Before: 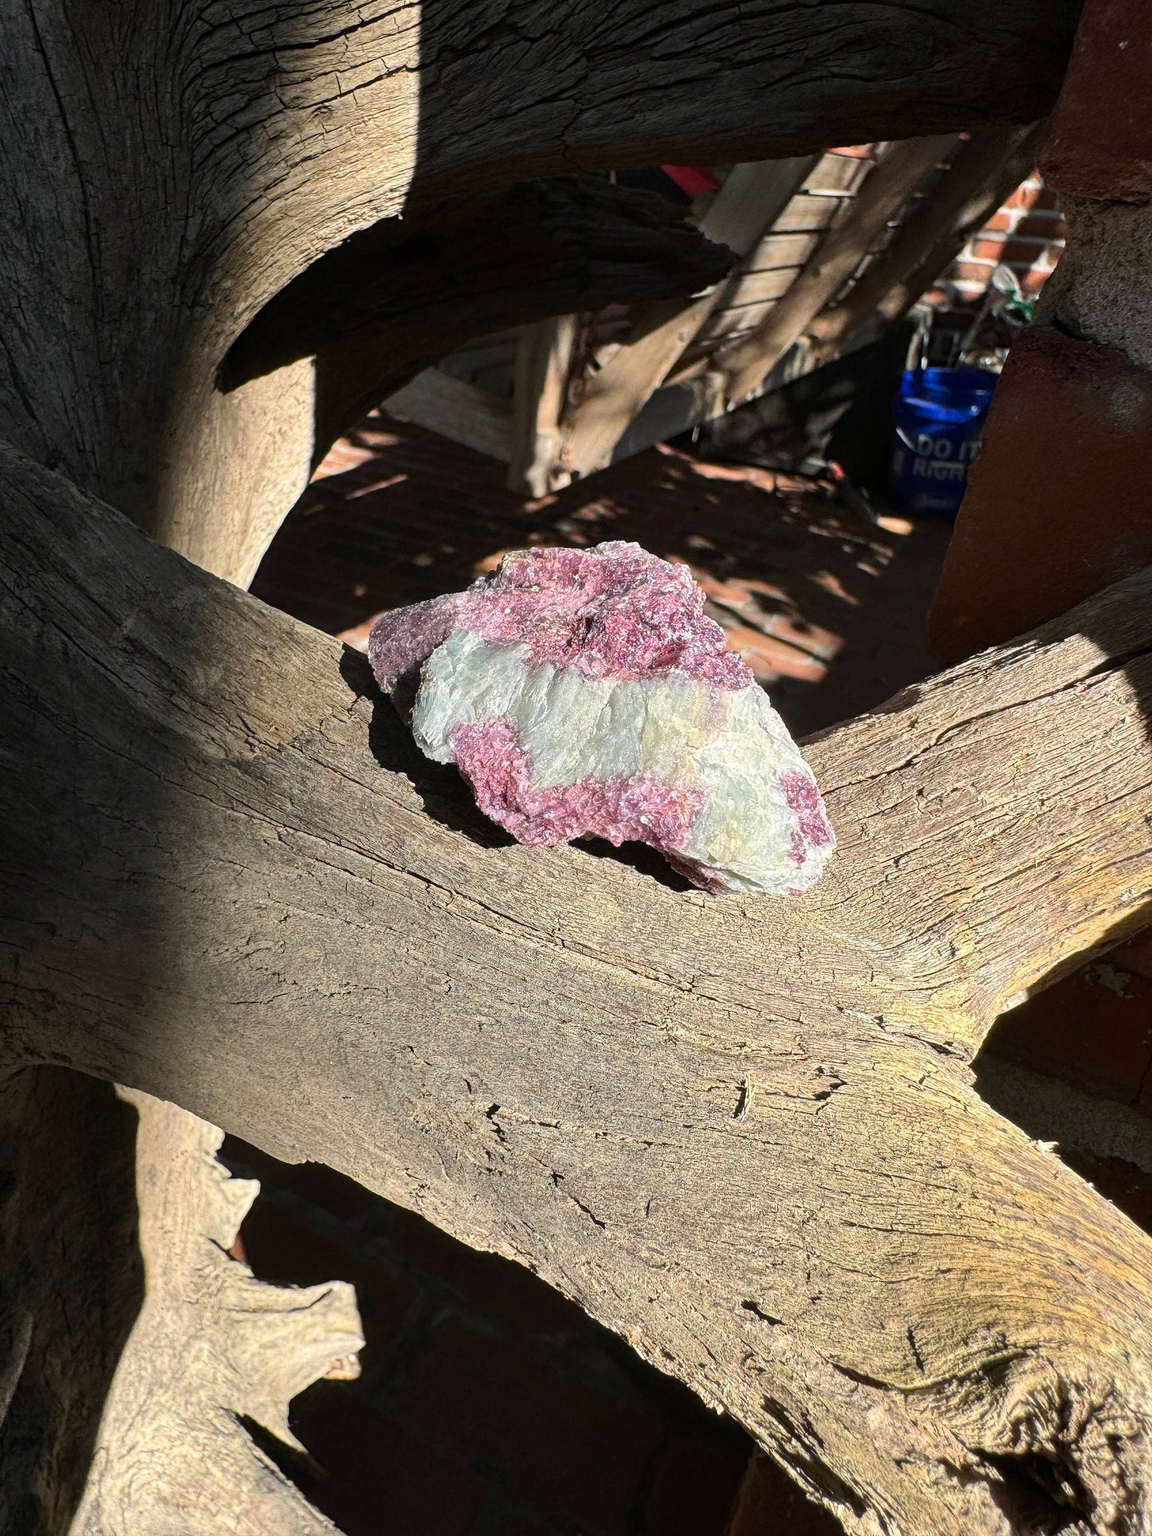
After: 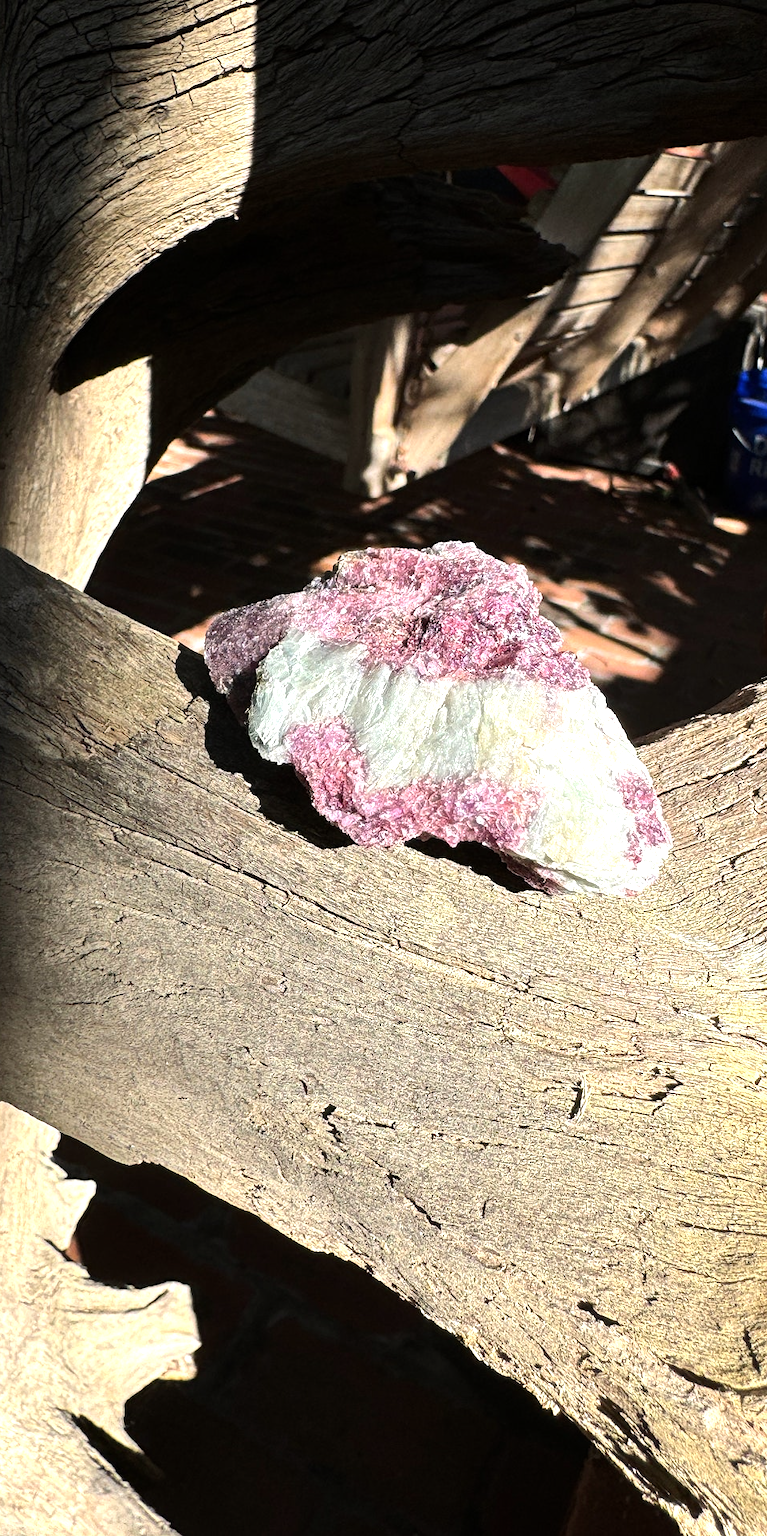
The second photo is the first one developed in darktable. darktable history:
crop and rotate: left 14.316%, right 19.047%
tone equalizer: -8 EV -0.775 EV, -7 EV -0.68 EV, -6 EV -0.567 EV, -5 EV -0.41 EV, -3 EV 0.385 EV, -2 EV 0.6 EV, -1 EV 0.694 EV, +0 EV 0.759 EV, edges refinement/feathering 500, mask exposure compensation -1.57 EV, preserve details guided filter
